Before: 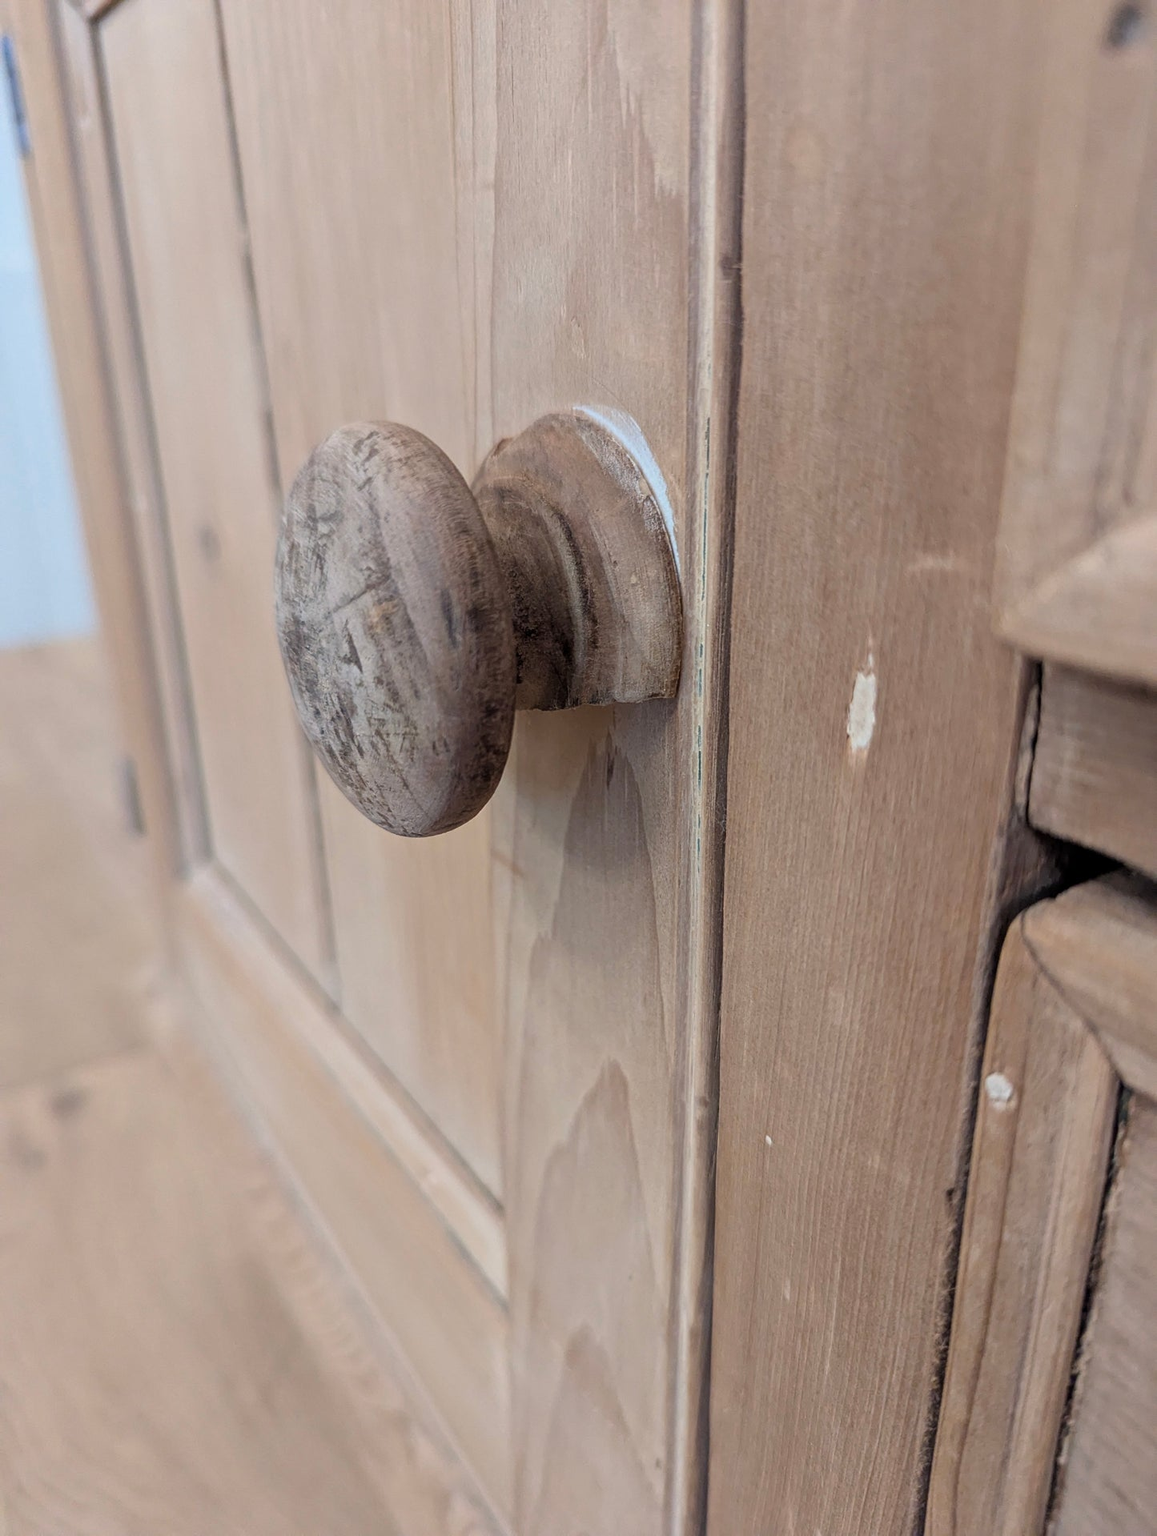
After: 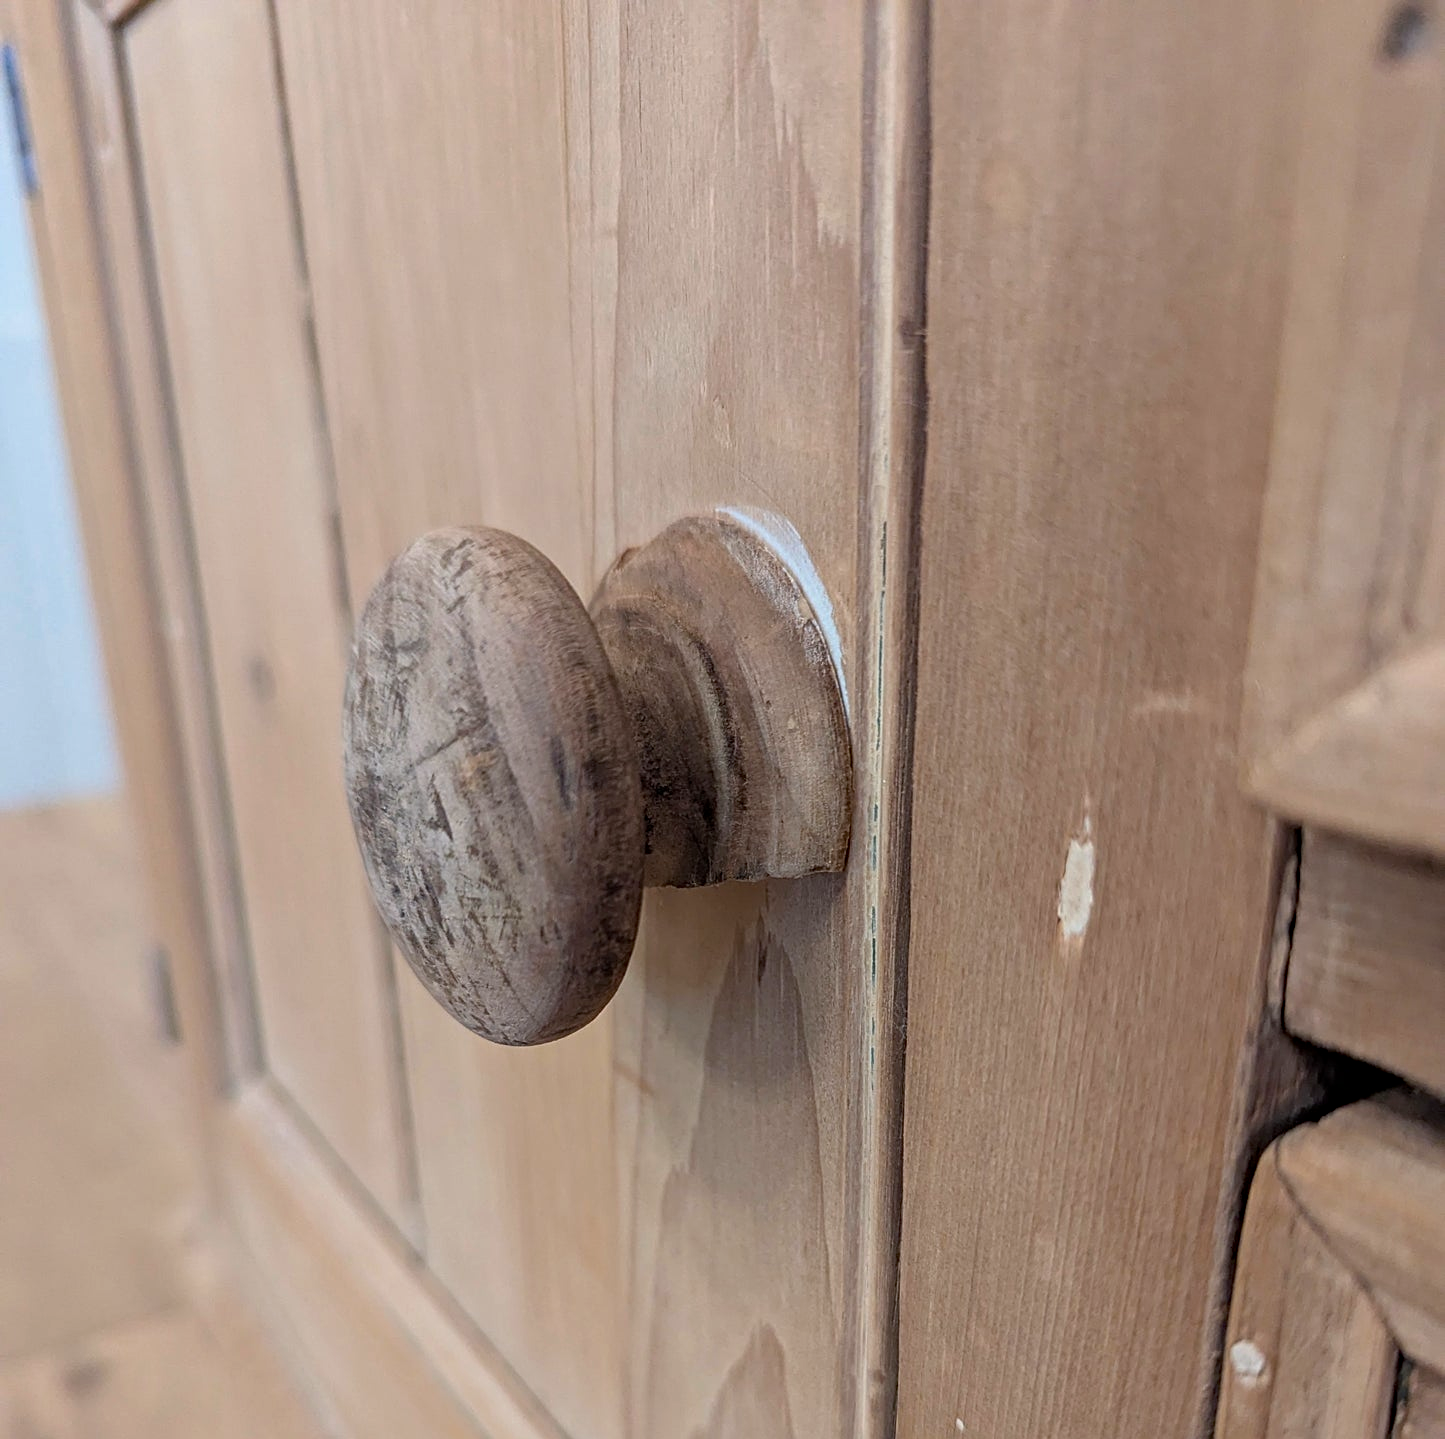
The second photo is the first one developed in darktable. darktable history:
crop: bottom 24.985%
tone equalizer: on, module defaults
sharpen: amount 0.209
haze removal: compatibility mode true, adaptive false
